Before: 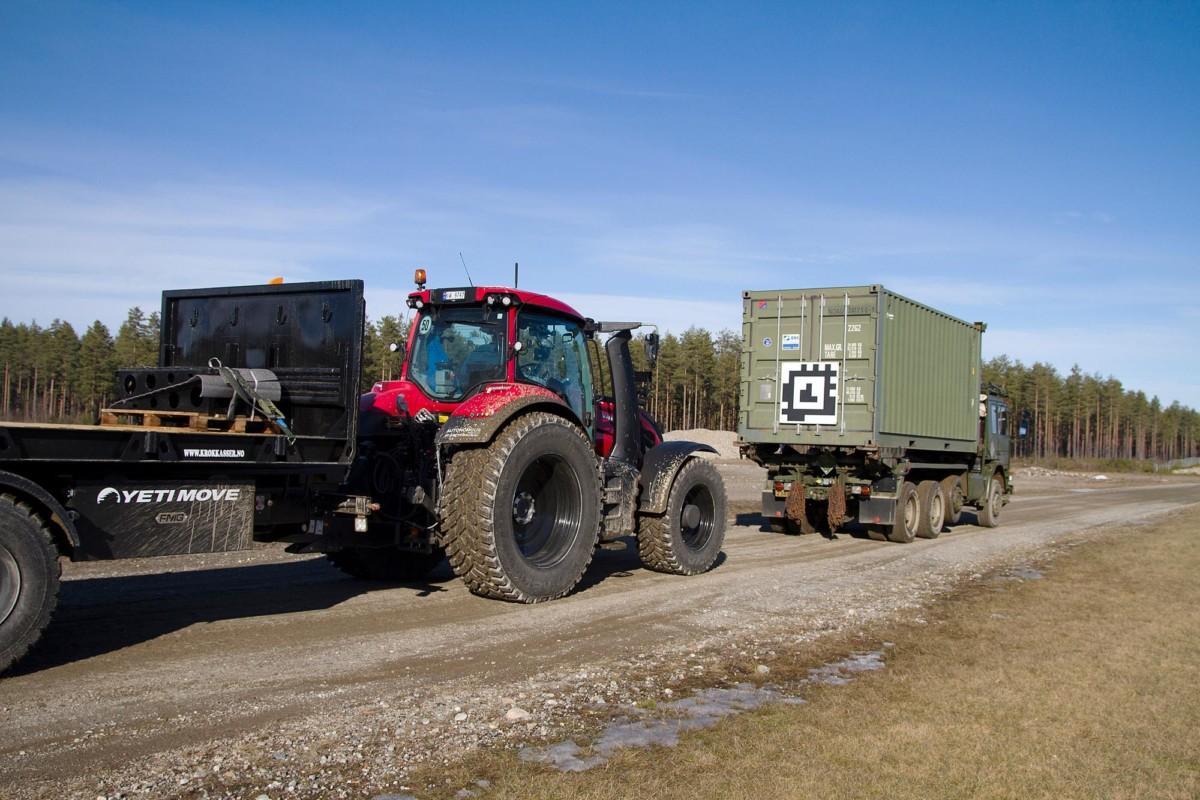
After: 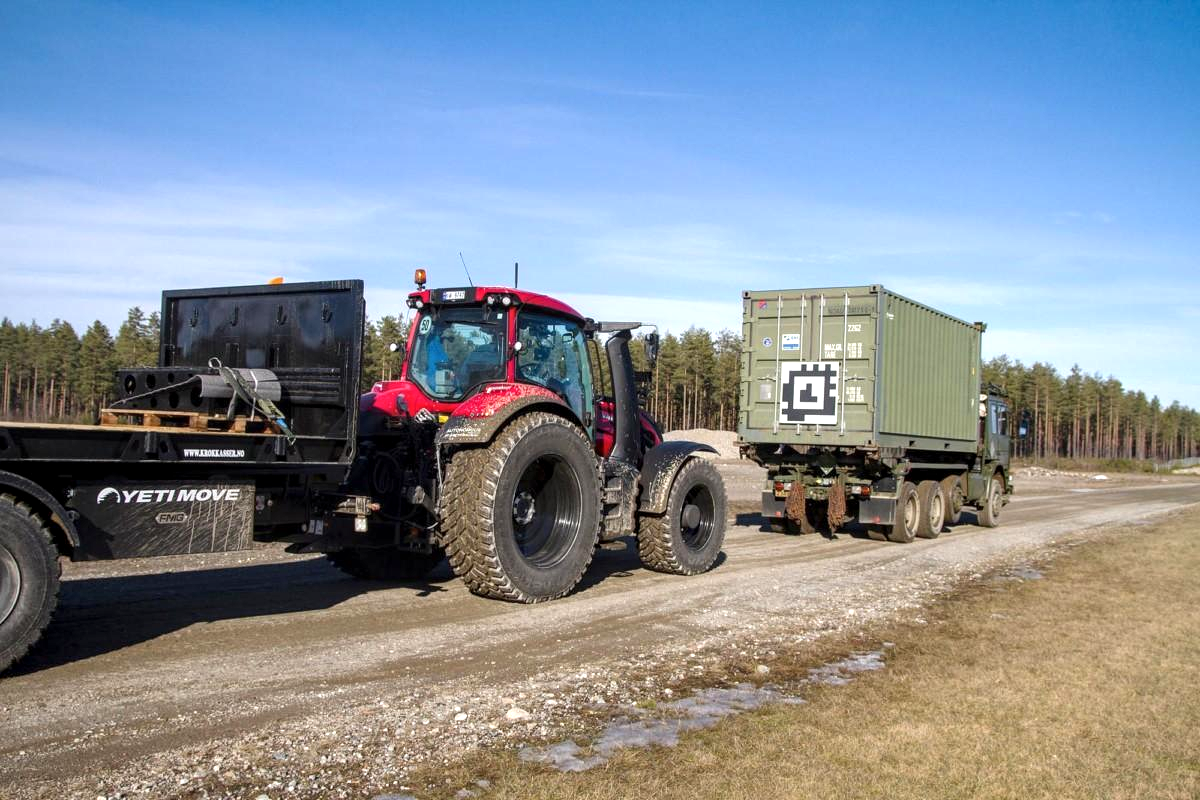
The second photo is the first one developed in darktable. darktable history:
exposure: exposure 0.493 EV, compensate highlight preservation false
local contrast: on, module defaults
